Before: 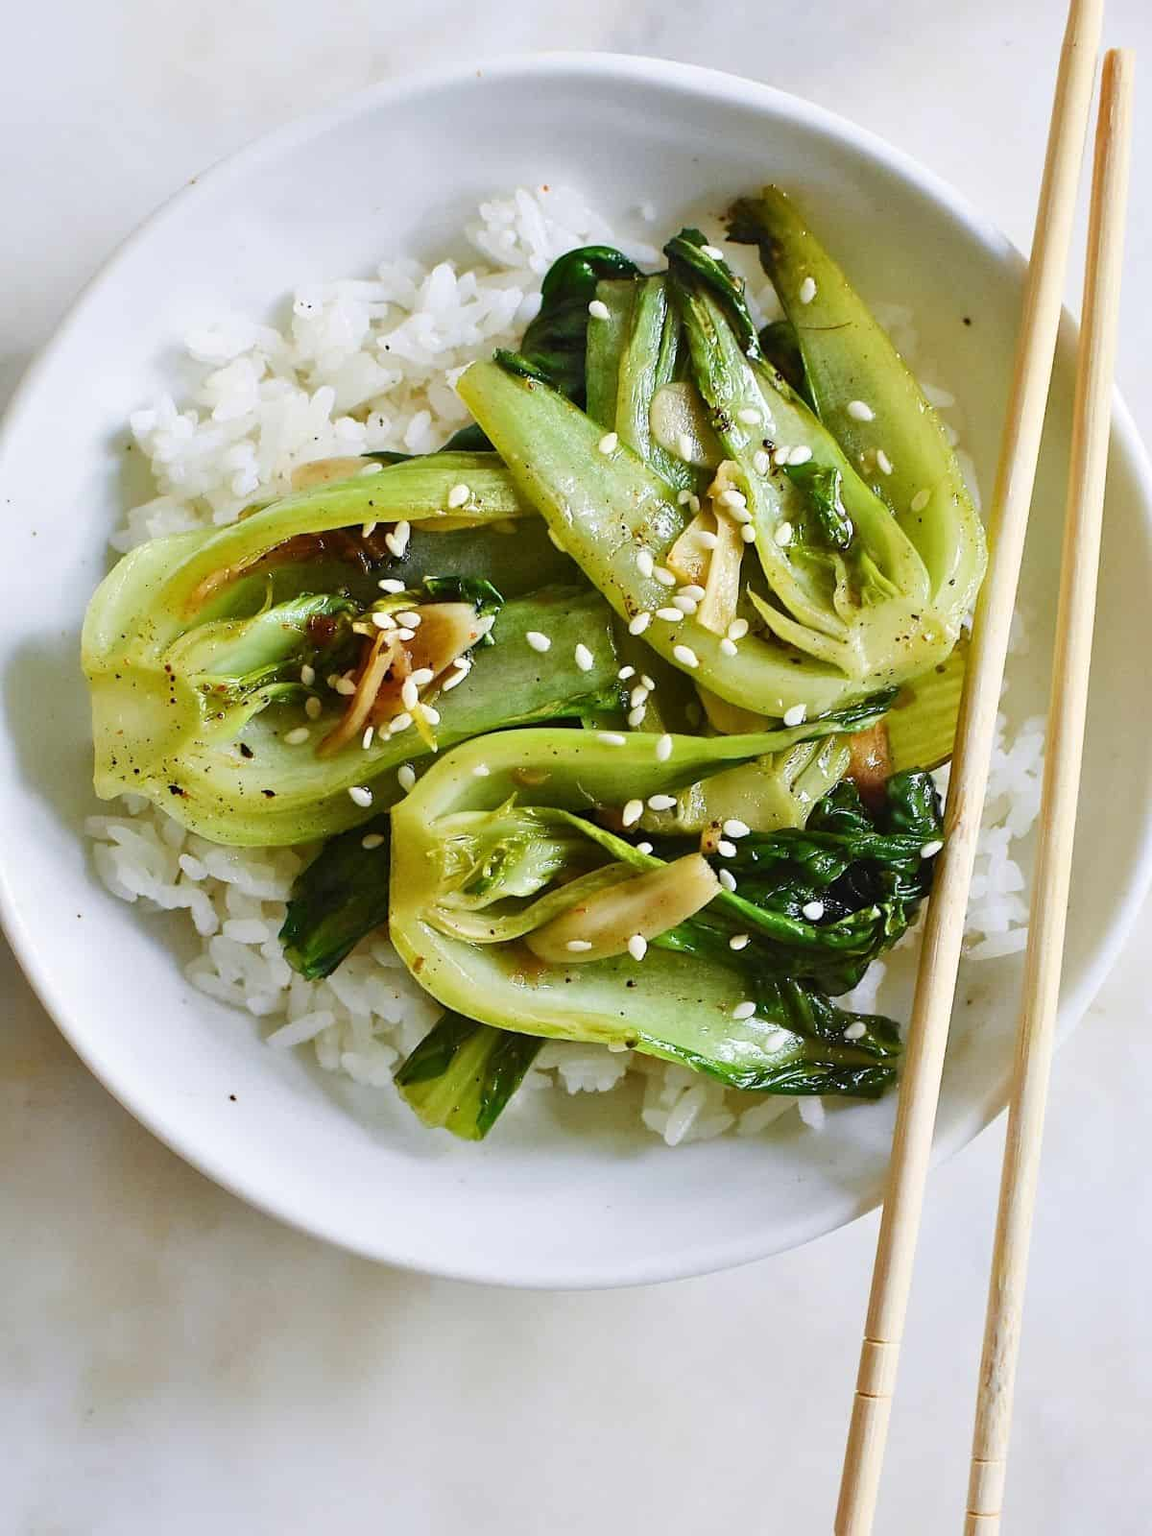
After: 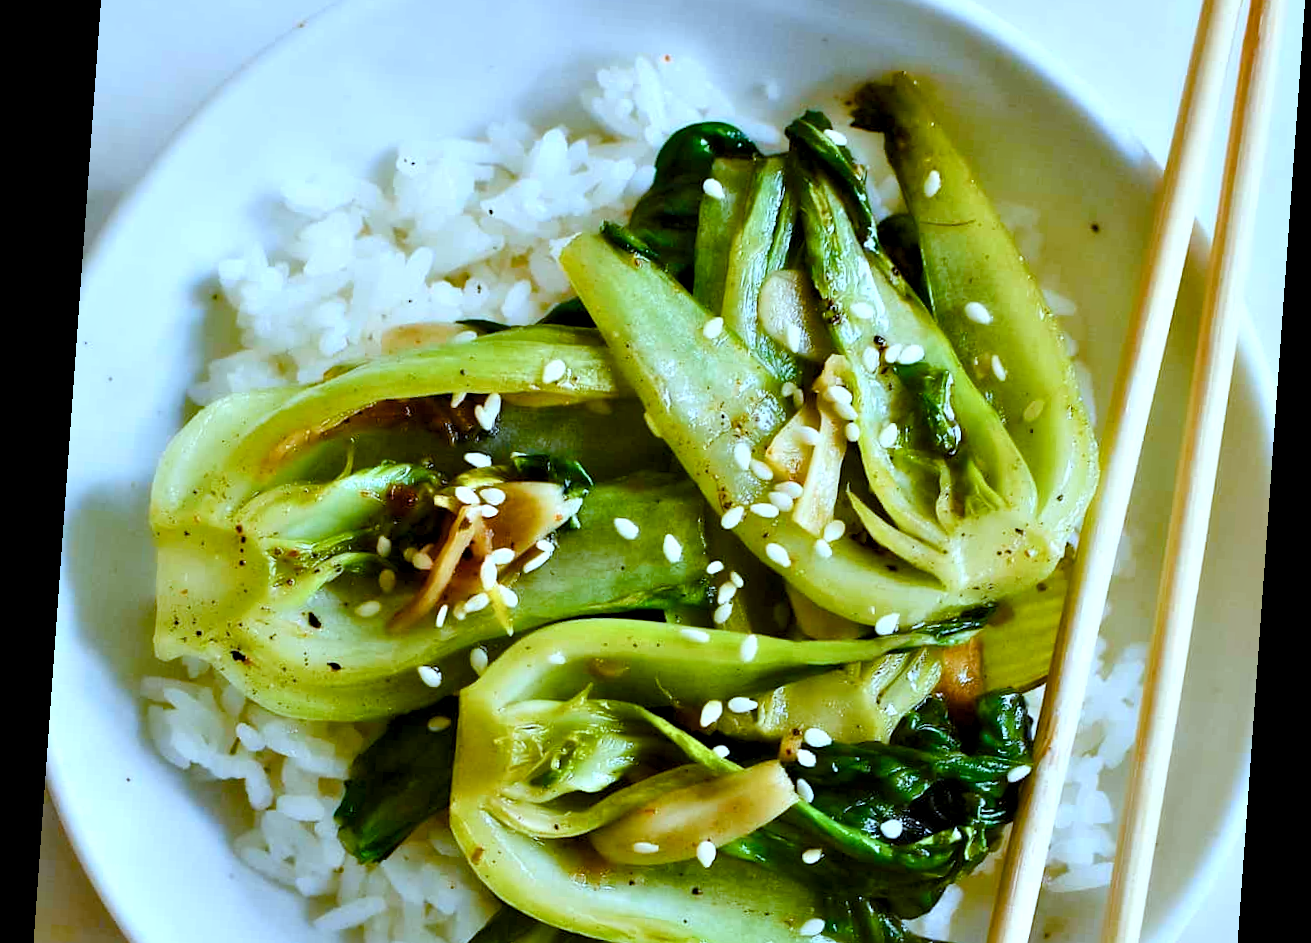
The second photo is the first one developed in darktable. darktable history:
rotate and perspective: rotation 4.1°, automatic cropping off
color correction: highlights a* -9.73, highlights b* -21.22
contrast equalizer: y [[0.514, 0.573, 0.581, 0.508, 0.5, 0.5], [0.5 ×6], [0.5 ×6], [0 ×6], [0 ×6]]
color balance rgb: perceptual saturation grading › global saturation 20%, perceptual saturation grading › highlights -25%, perceptual saturation grading › shadows 50.52%, global vibrance 40.24%
crop and rotate: top 10.605%, bottom 33.274%
